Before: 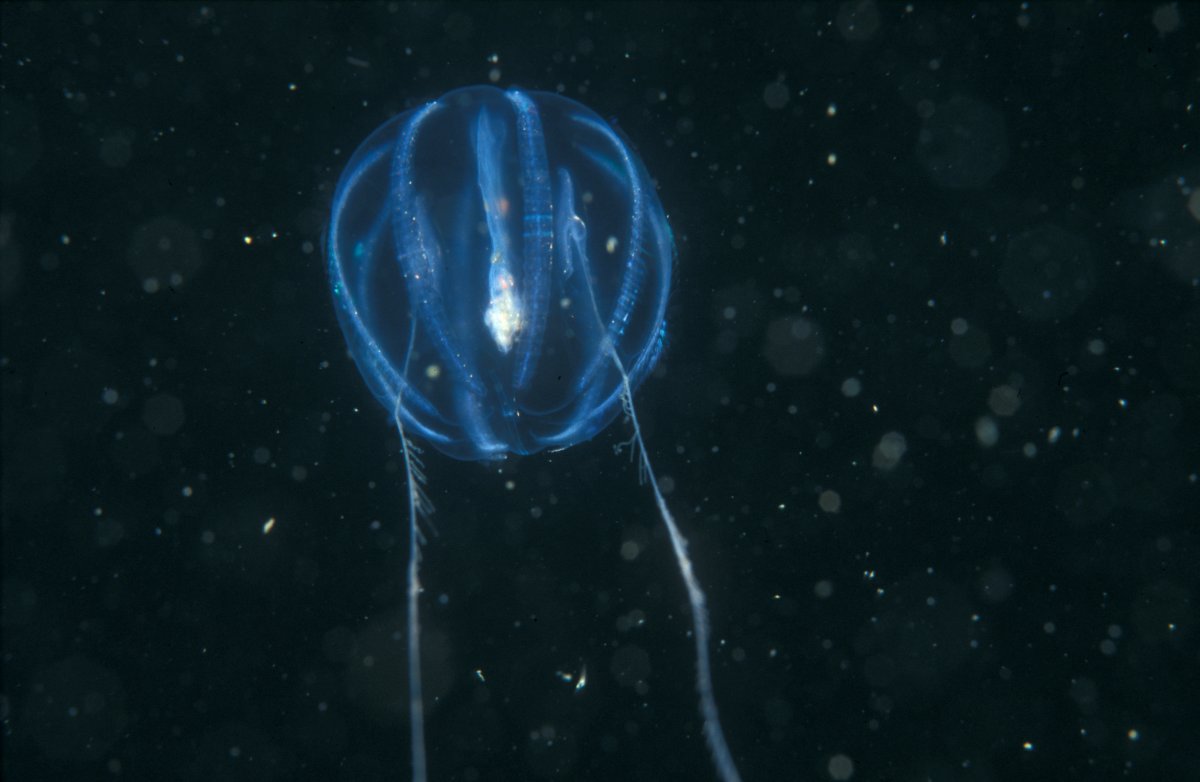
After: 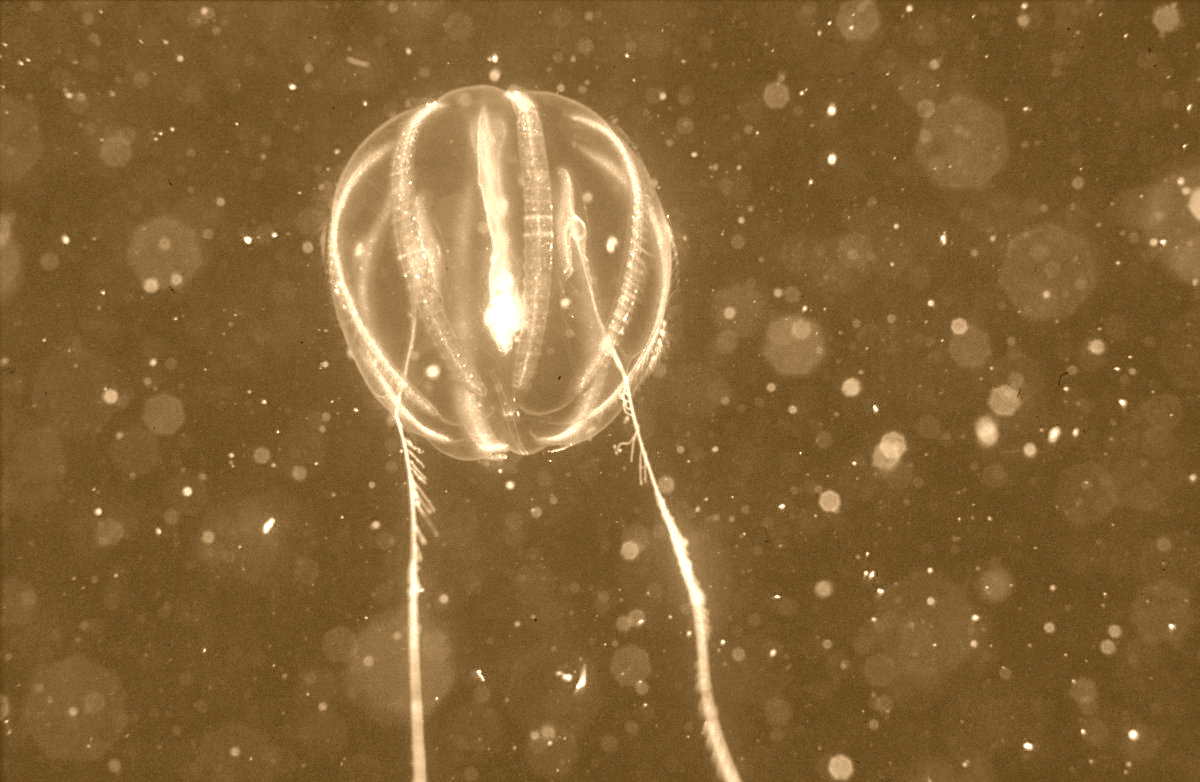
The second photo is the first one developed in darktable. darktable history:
local contrast: detail 130%
shadows and highlights: shadows 53, soften with gaussian
colorize: hue 28.8°, source mix 100%
contrast brightness saturation: saturation -0.05
sharpen: on, module defaults
